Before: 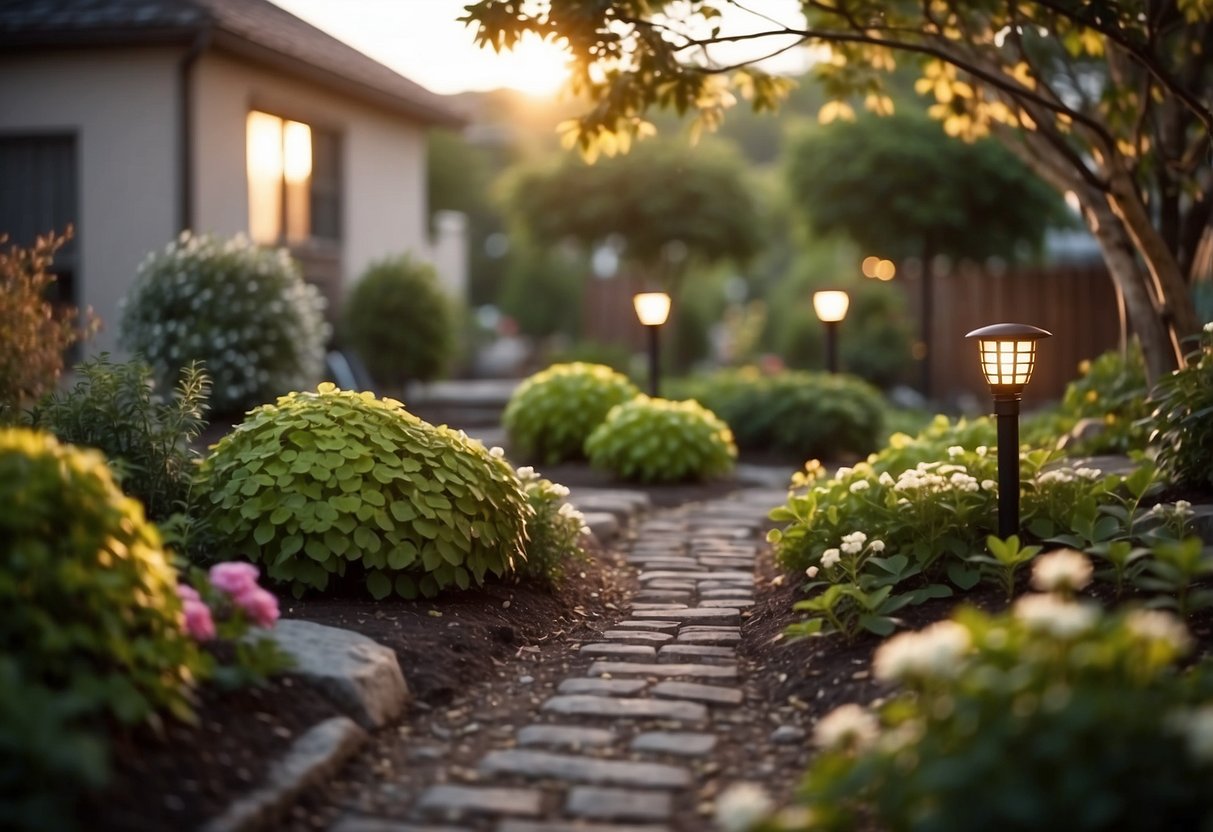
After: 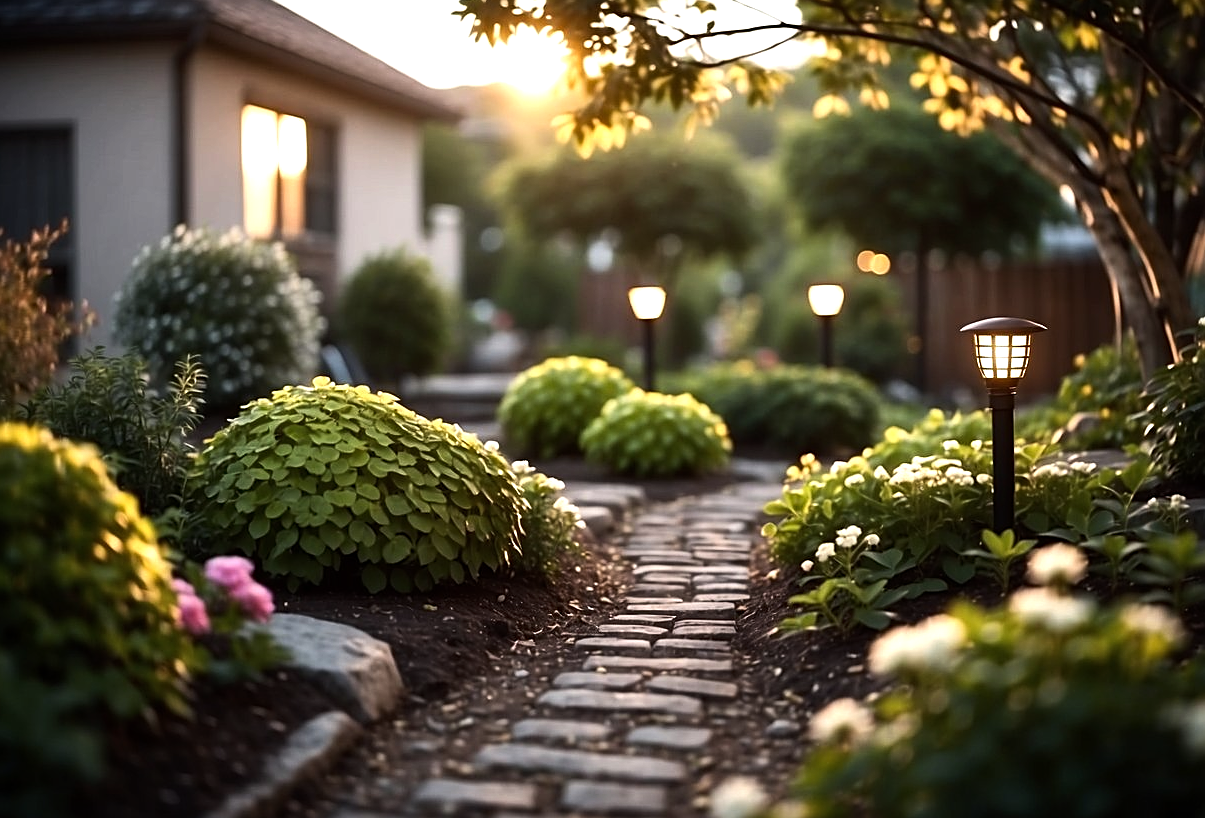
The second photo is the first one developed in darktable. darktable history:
exposure: compensate highlight preservation false
sharpen: on, module defaults
tone equalizer: -8 EV -0.758 EV, -7 EV -0.704 EV, -6 EV -0.581 EV, -5 EV -0.367 EV, -3 EV 0.375 EV, -2 EV 0.6 EV, -1 EV 0.676 EV, +0 EV 0.752 EV, edges refinement/feathering 500, mask exposure compensation -1.57 EV, preserve details no
crop: left 0.421%, top 0.76%, right 0.174%, bottom 0.811%
